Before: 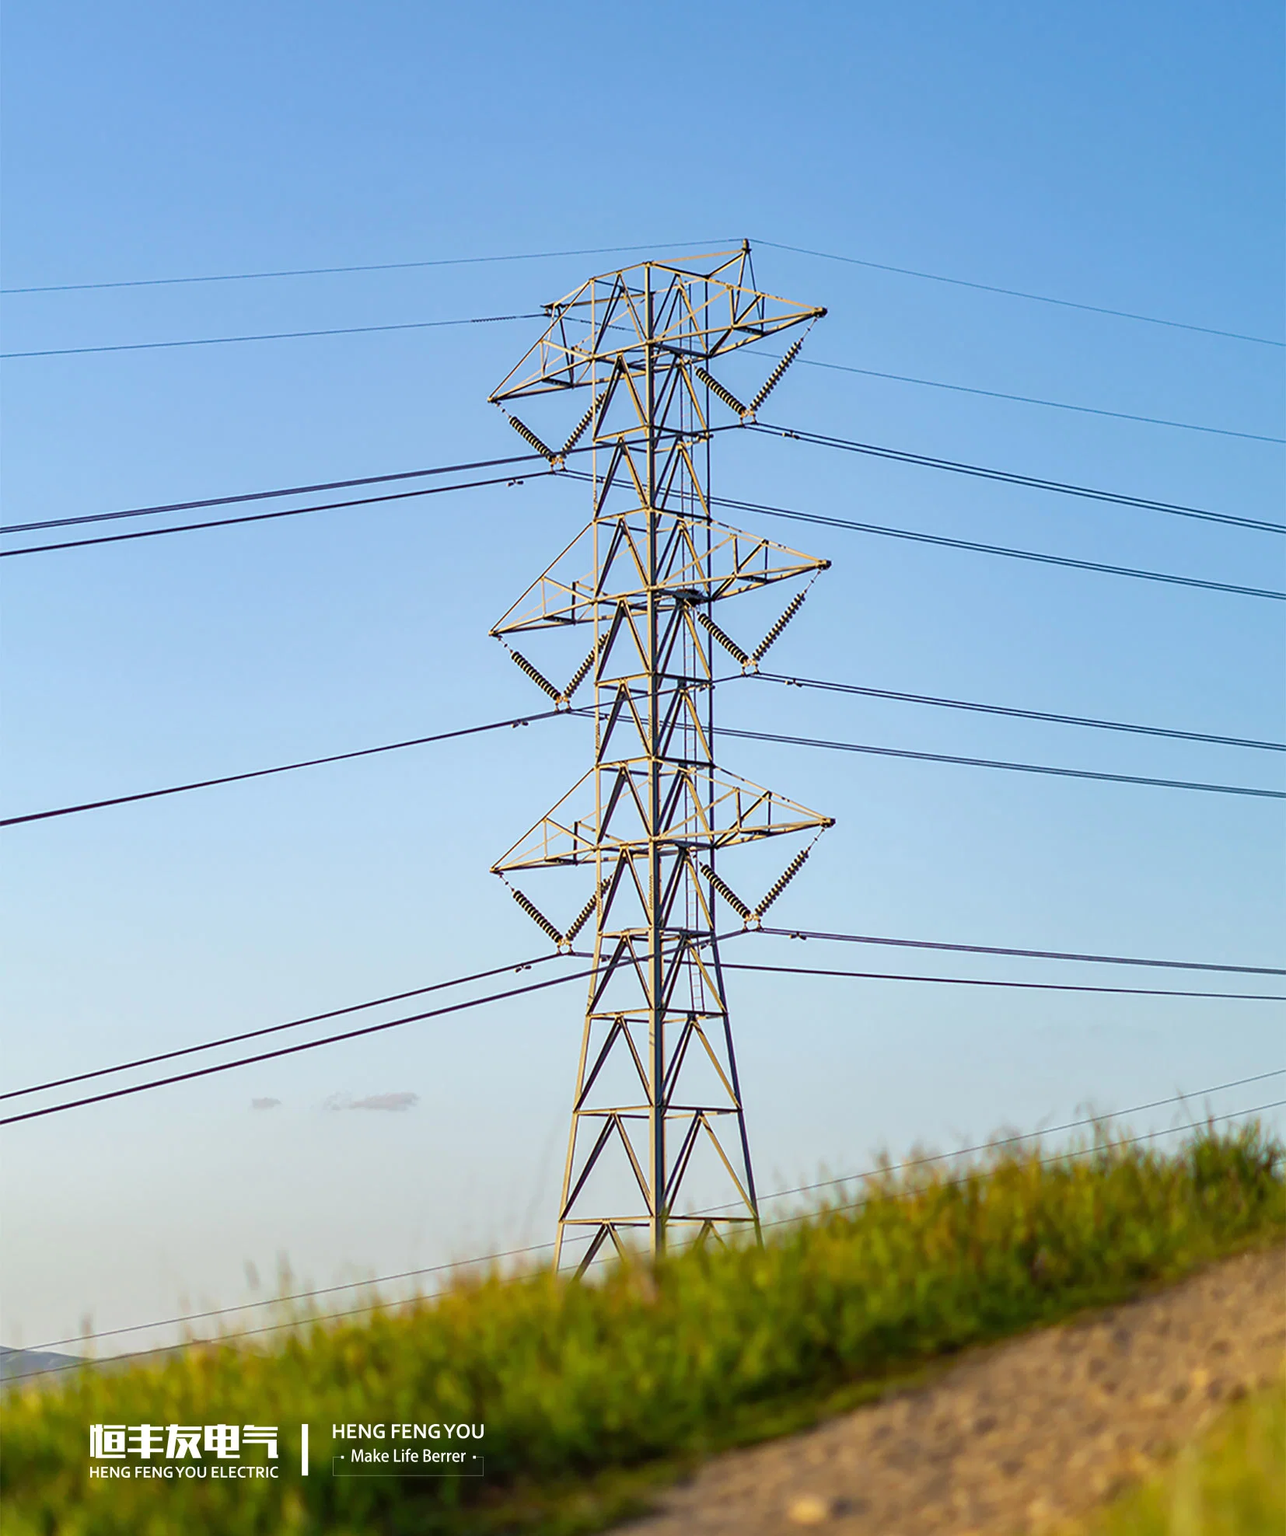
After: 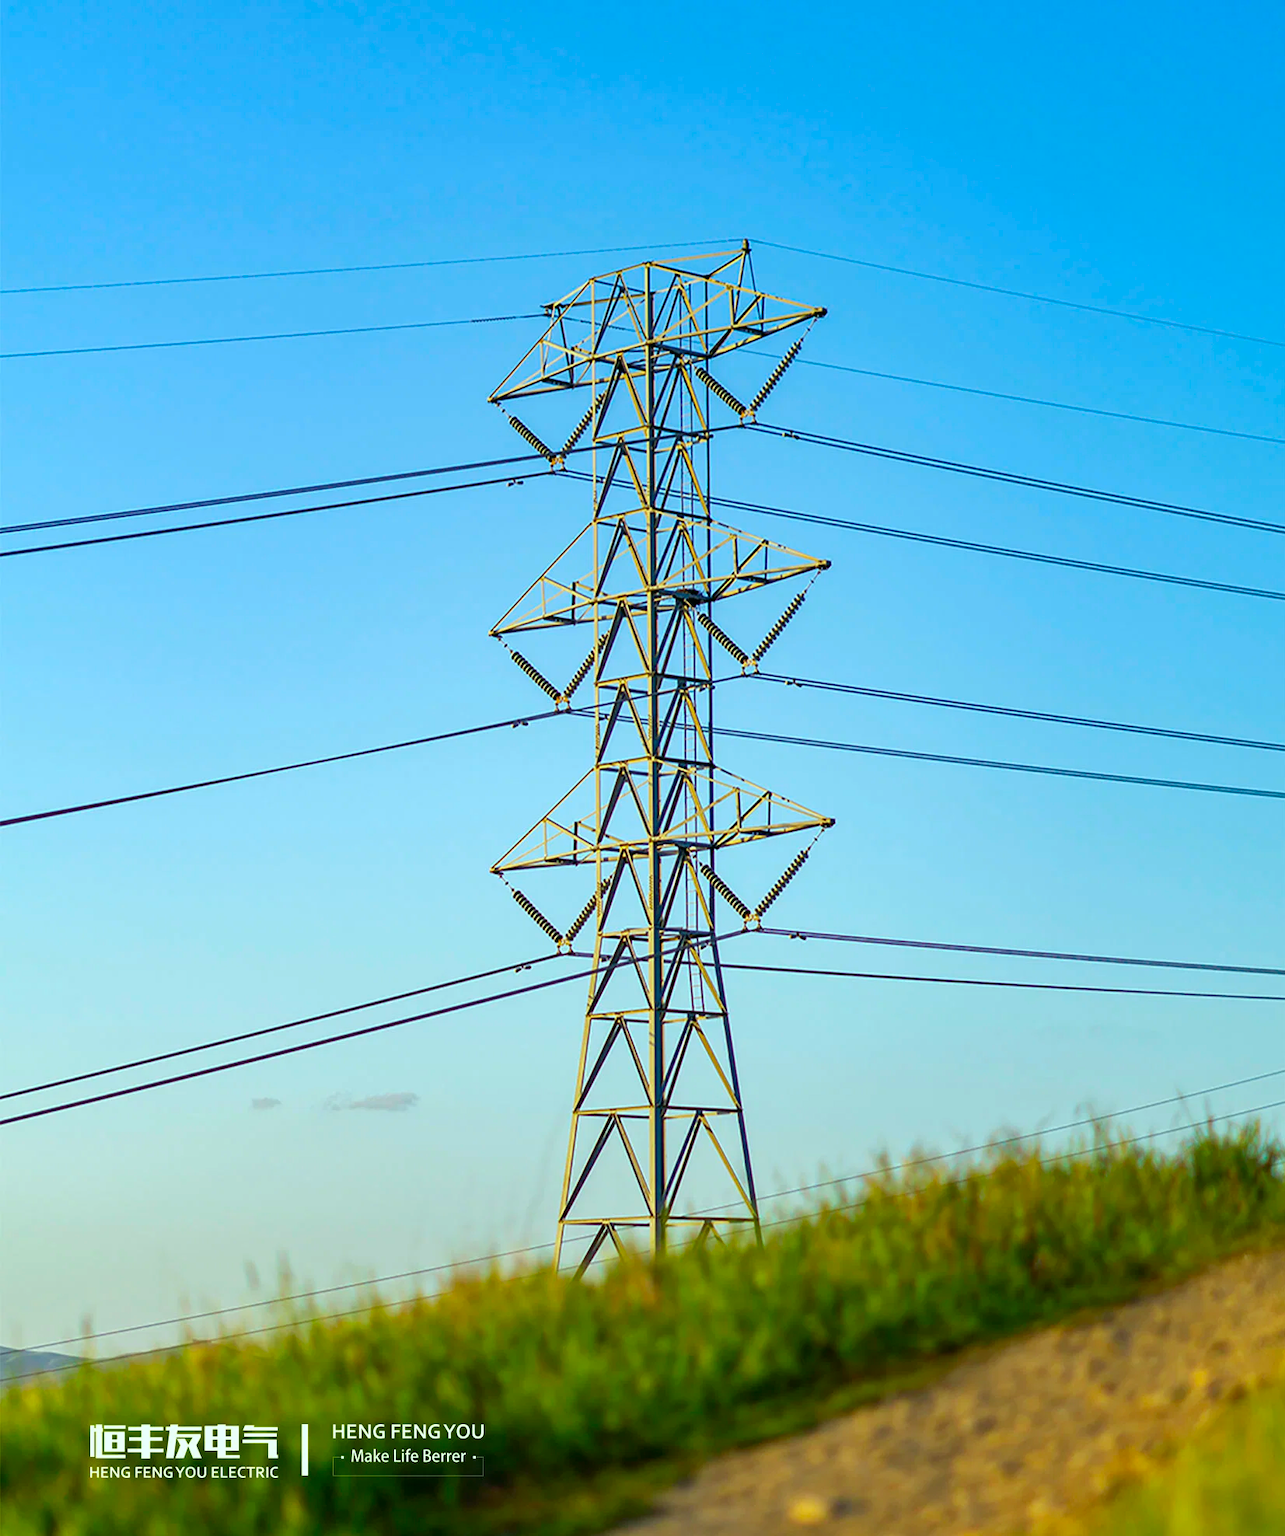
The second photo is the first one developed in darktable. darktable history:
color correction: highlights a* -7.48, highlights b* 1.08, shadows a* -3.7, saturation 1.4
